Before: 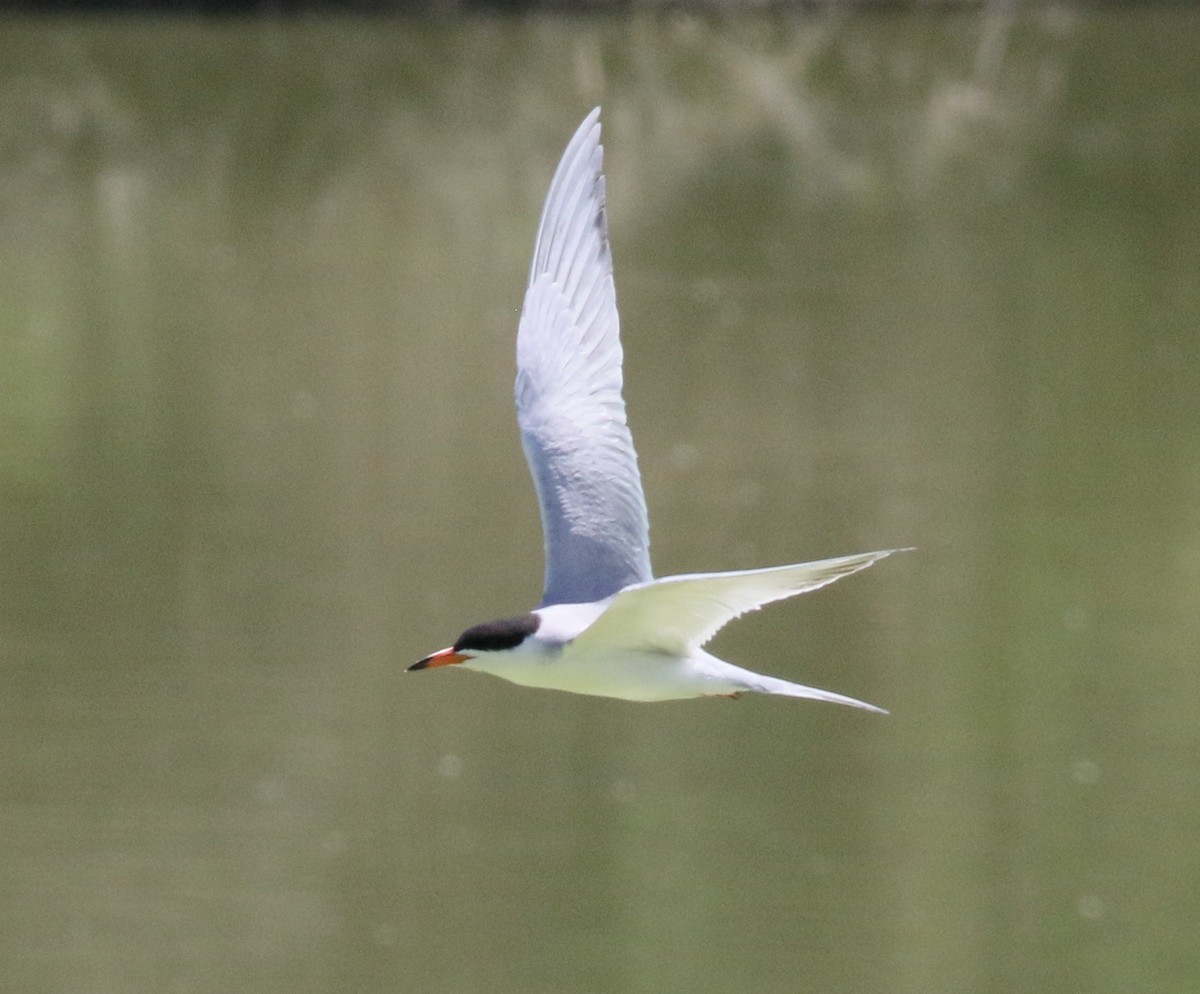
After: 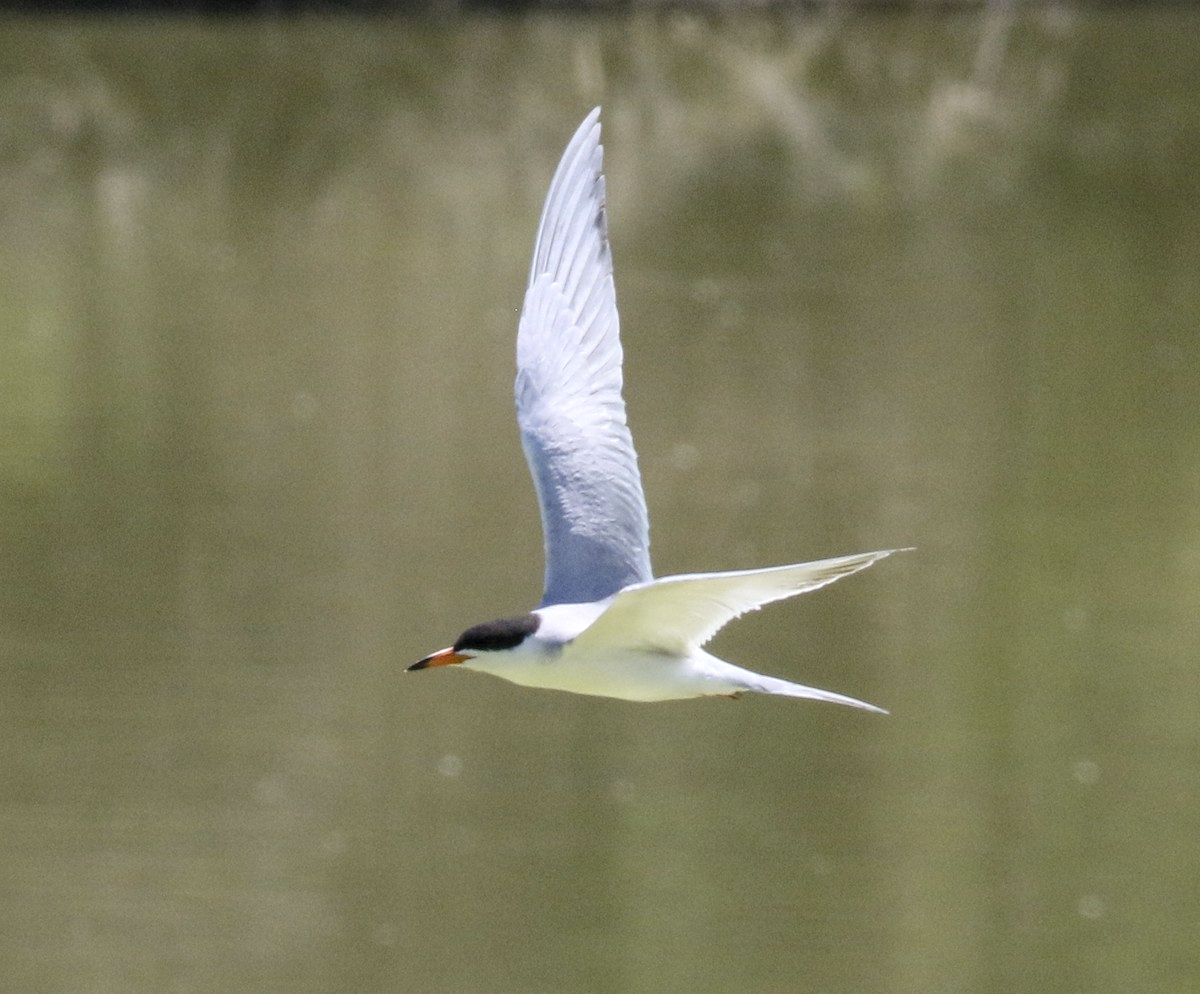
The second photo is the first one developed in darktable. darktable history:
color contrast: green-magenta contrast 0.8, blue-yellow contrast 1.1, unbound 0
local contrast: on, module defaults
